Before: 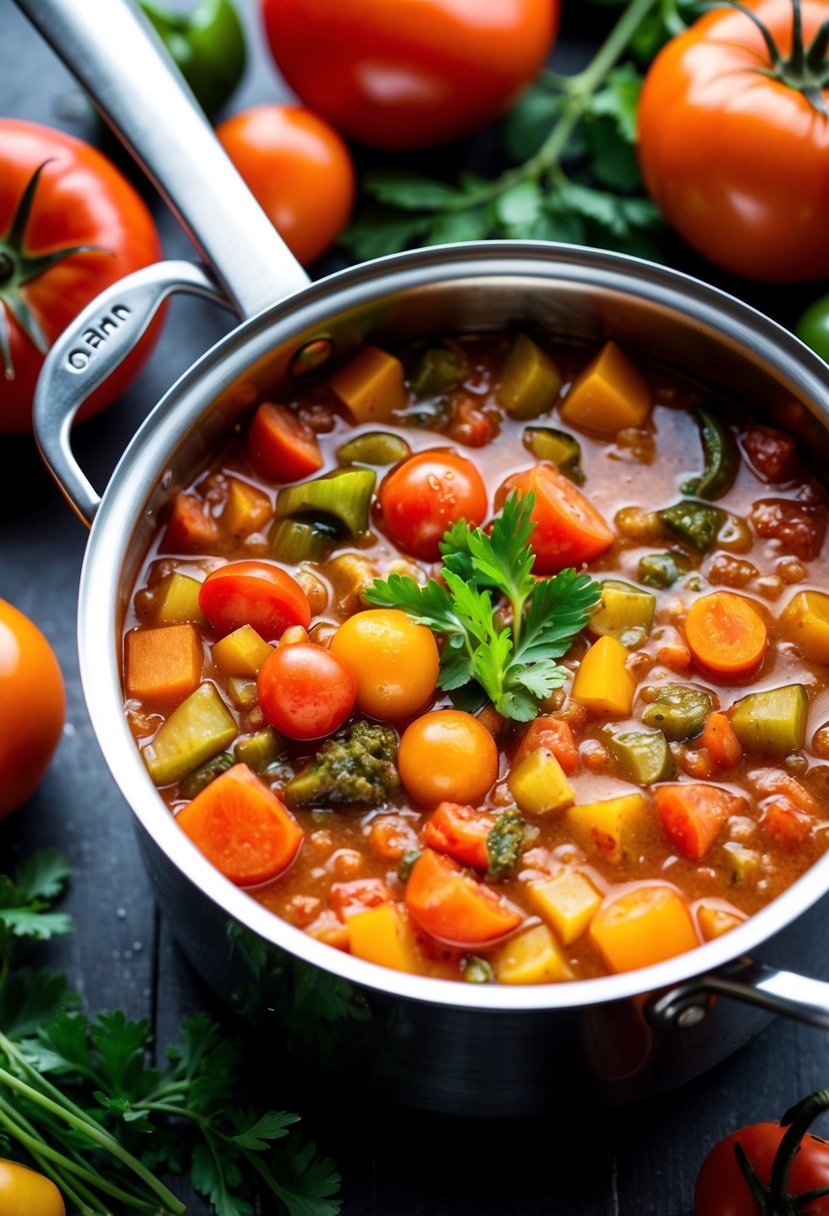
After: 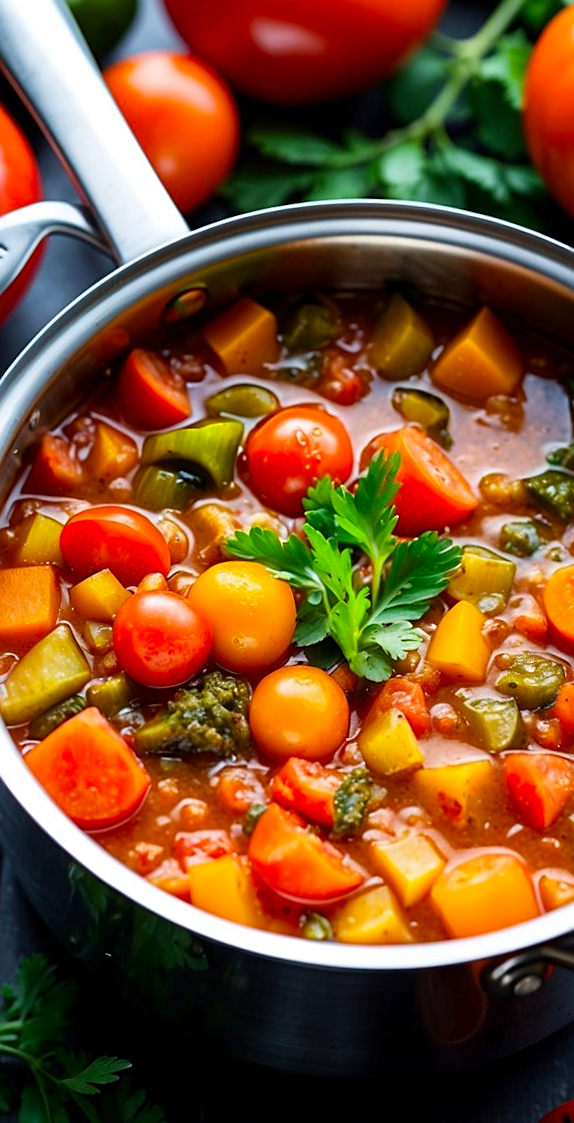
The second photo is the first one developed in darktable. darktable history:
crop and rotate: angle -3.27°, left 14.277%, top 0.028%, right 10.766%, bottom 0.028%
sharpen: on, module defaults
color contrast: green-magenta contrast 1.2, blue-yellow contrast 1.2
